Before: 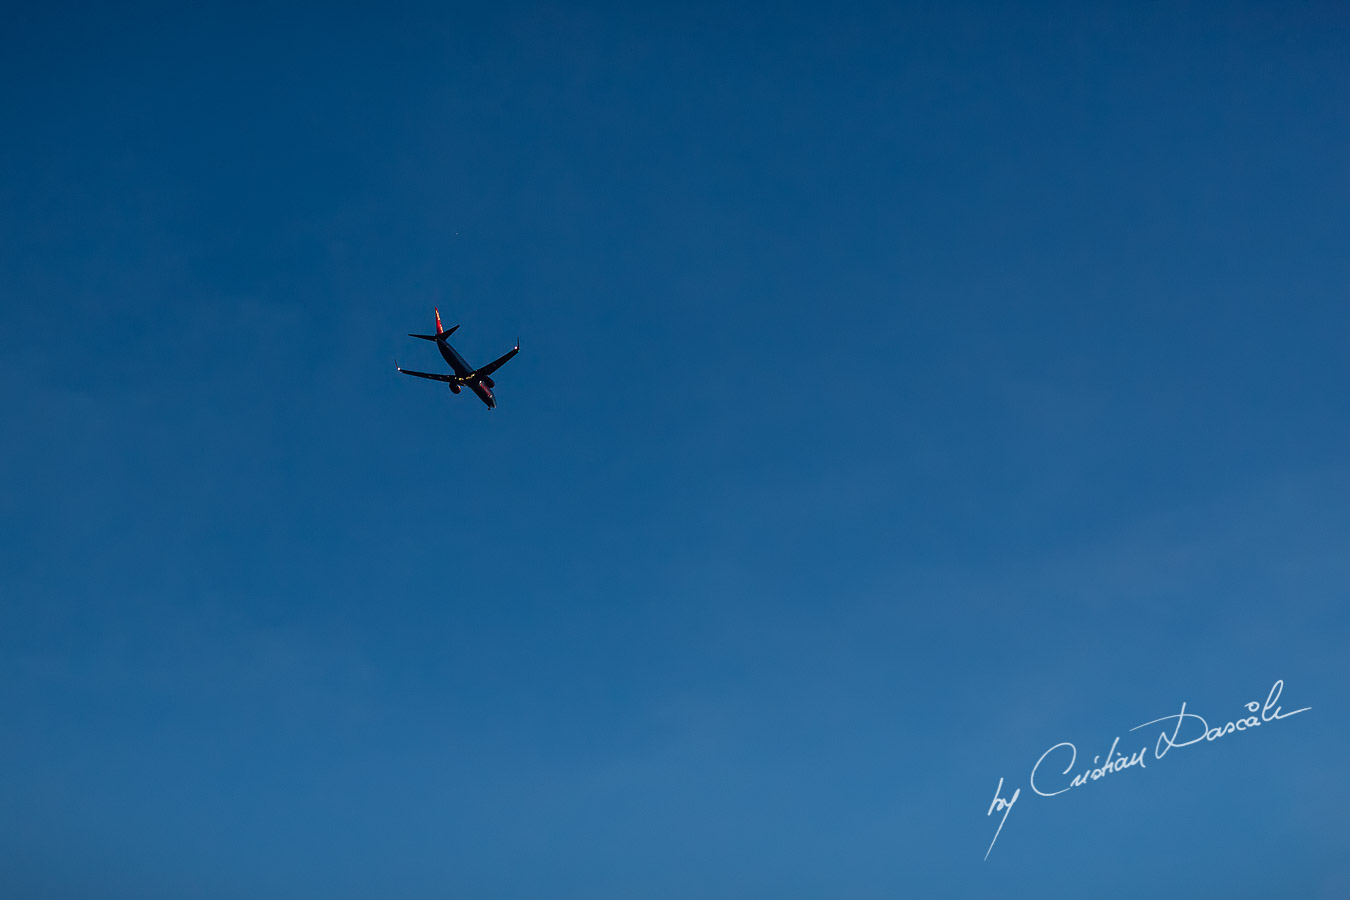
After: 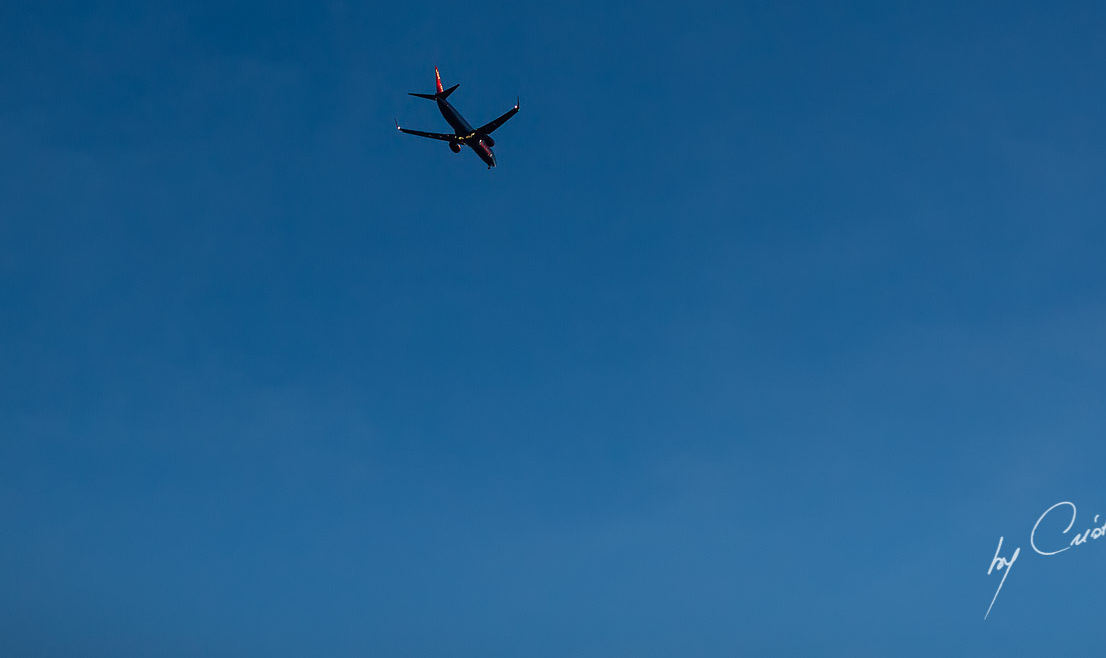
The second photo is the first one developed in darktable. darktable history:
crop: top 26.855%, right 18.055%
